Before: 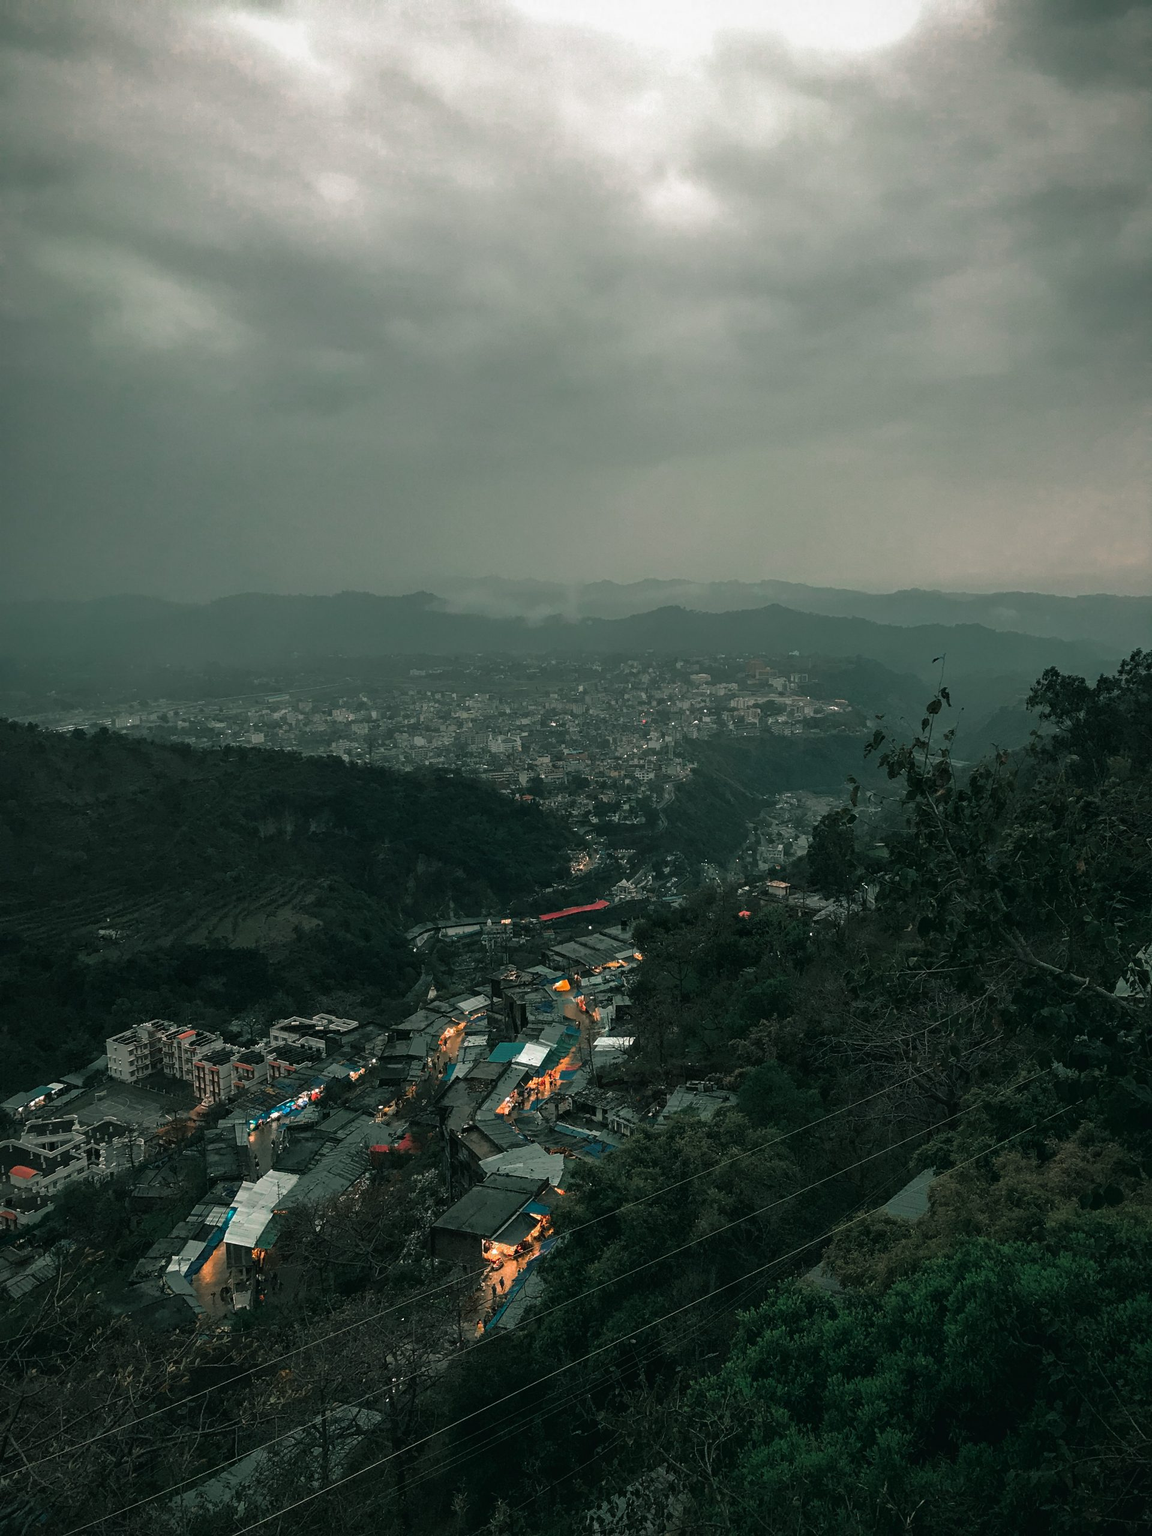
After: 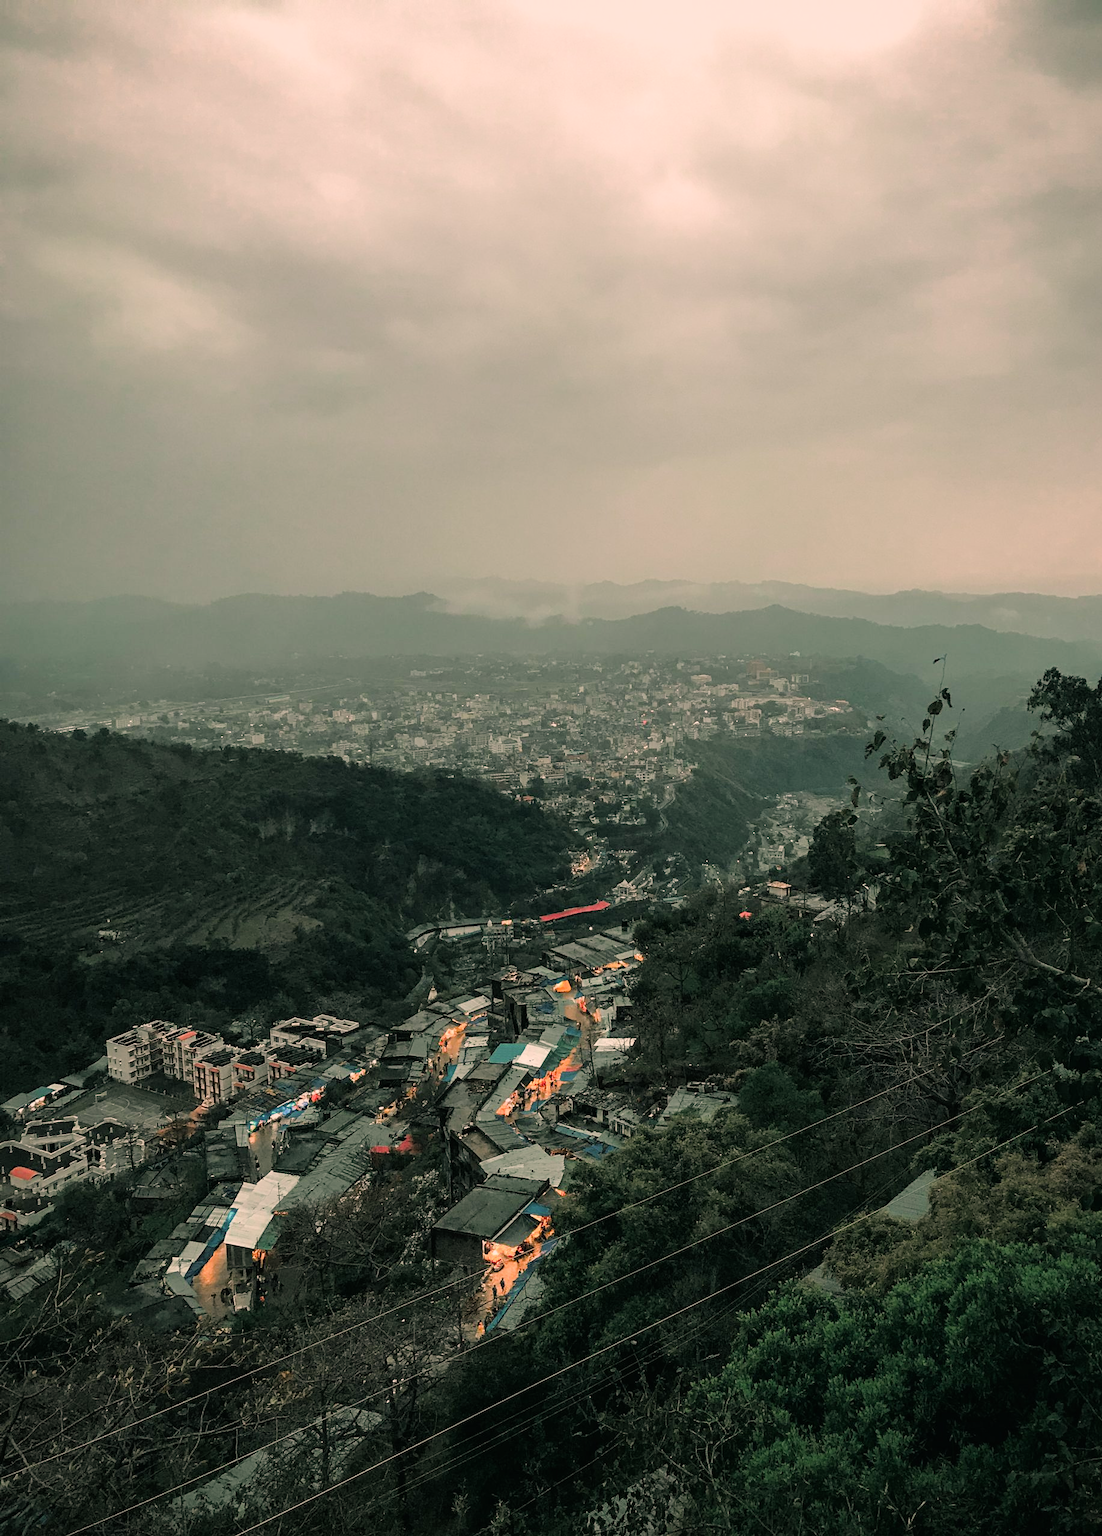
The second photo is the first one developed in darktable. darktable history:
exposure: black level correction 0, exposure 1.107 EV, compensate highlight preservation false
crop: right 4.331%, bottom 0.047%
filmic rgb: black relative exposure -7.33 EV, white relative exposure 5.08 EV, hardness 3.21
color correction: highlights a* 11.85, highlights b* 11.59
